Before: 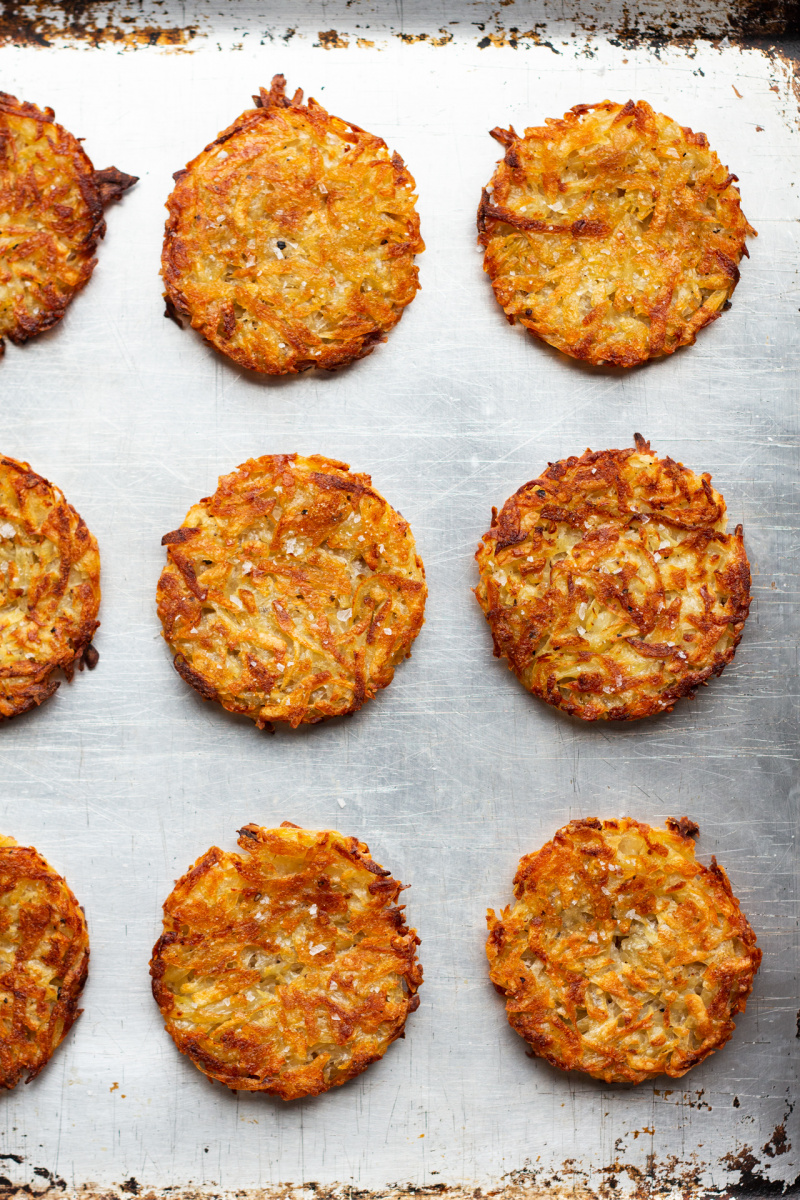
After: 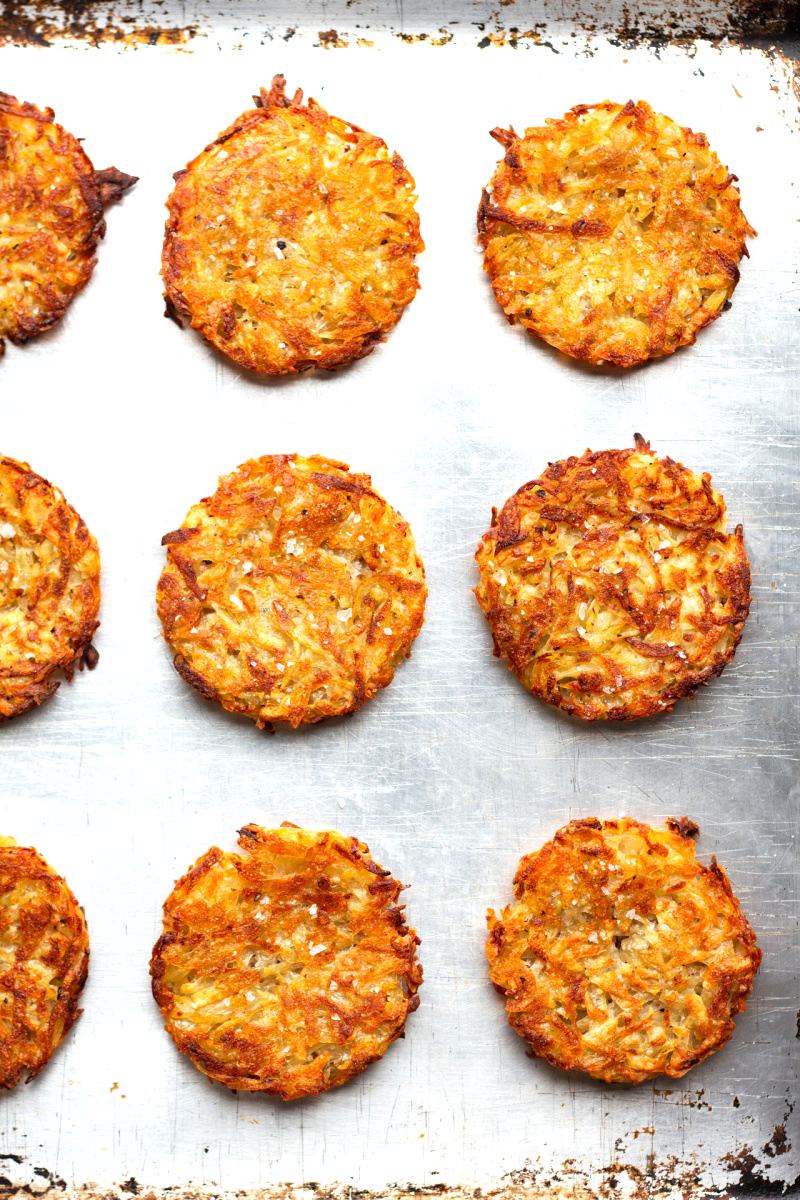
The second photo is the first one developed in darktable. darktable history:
exposure: exposure 0.494 EV, compensate highlight preservation false
